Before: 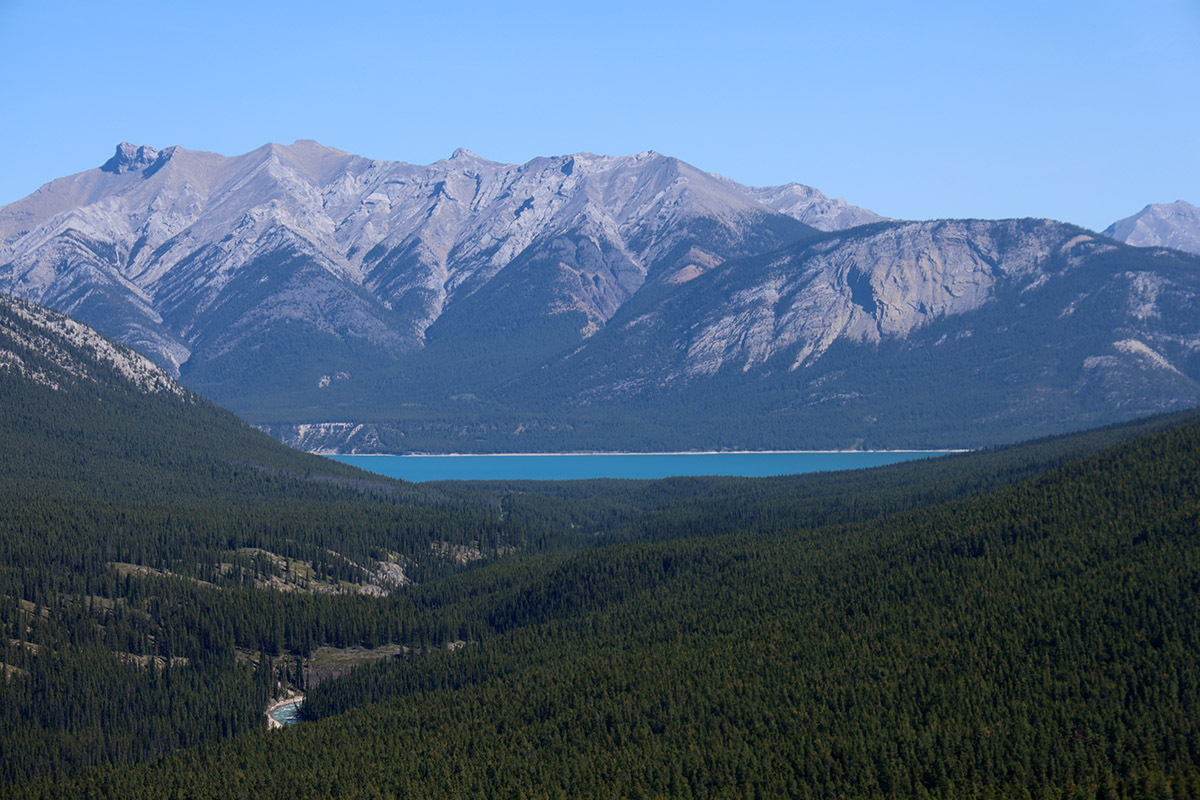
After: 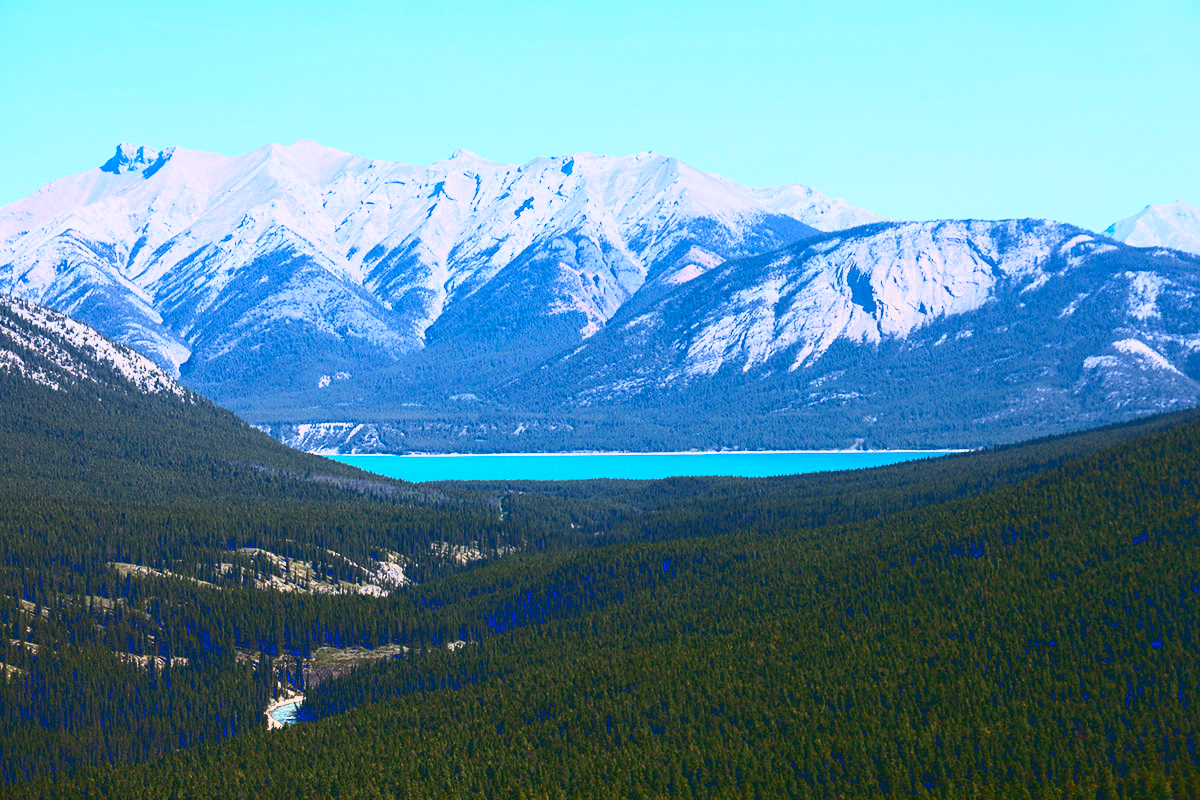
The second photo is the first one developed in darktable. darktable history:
tone curve: curves: ch0 [(0, 0.098) (0.262, 0.324) (0.421, 0.59) (0.54, 0.803) (0.725, 0.922) (0.99, 0.974)], color space Lab, linked channels, preserve colors none
haze removal: compatibility mode true, adaptive false
contrast brightness saturation: contrast 0.23, brightness 0.1, saturation 0.29
